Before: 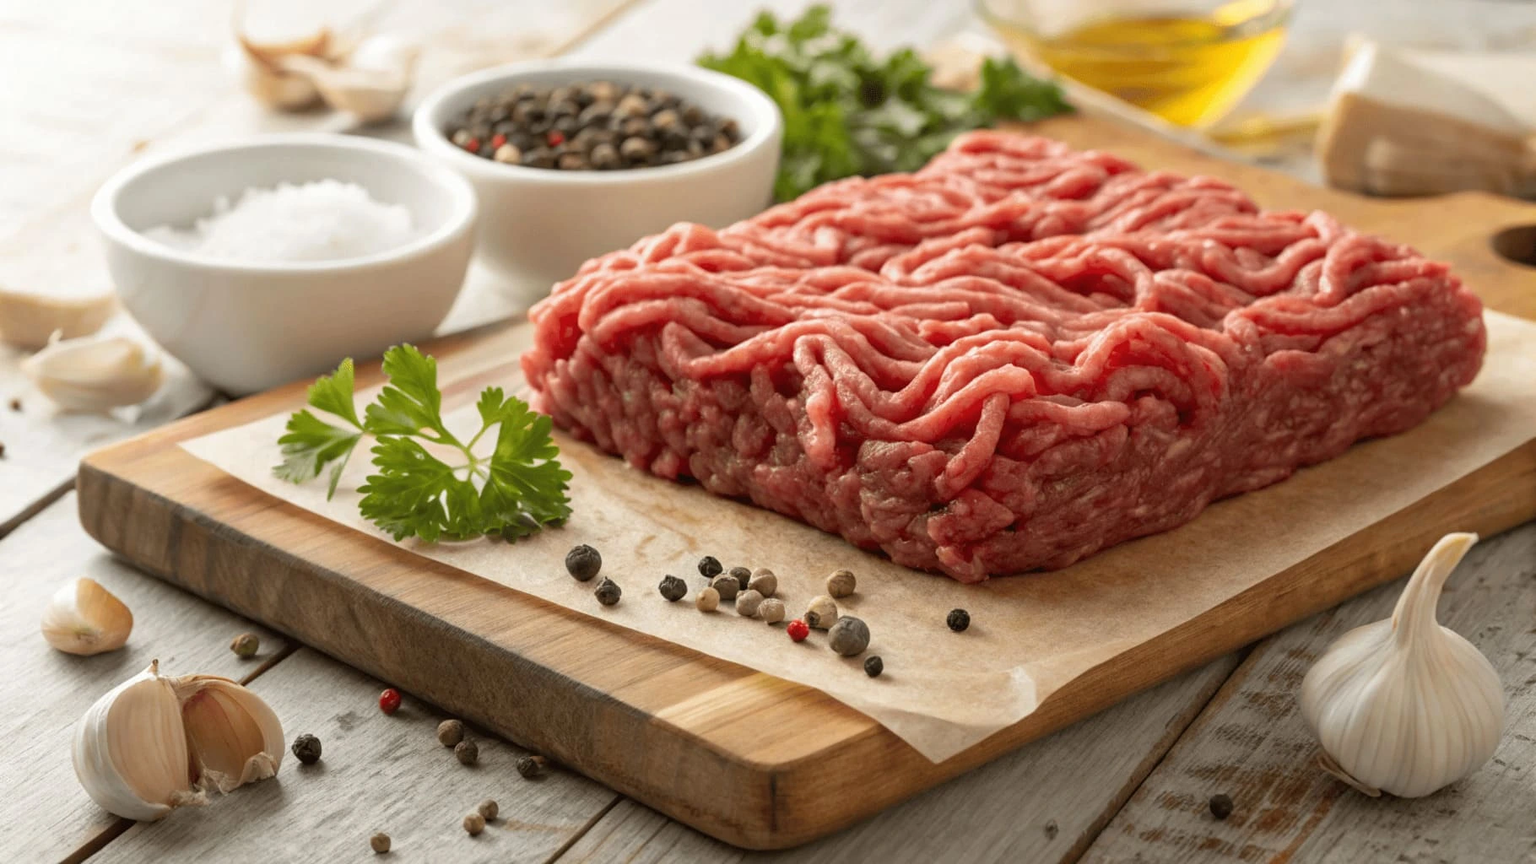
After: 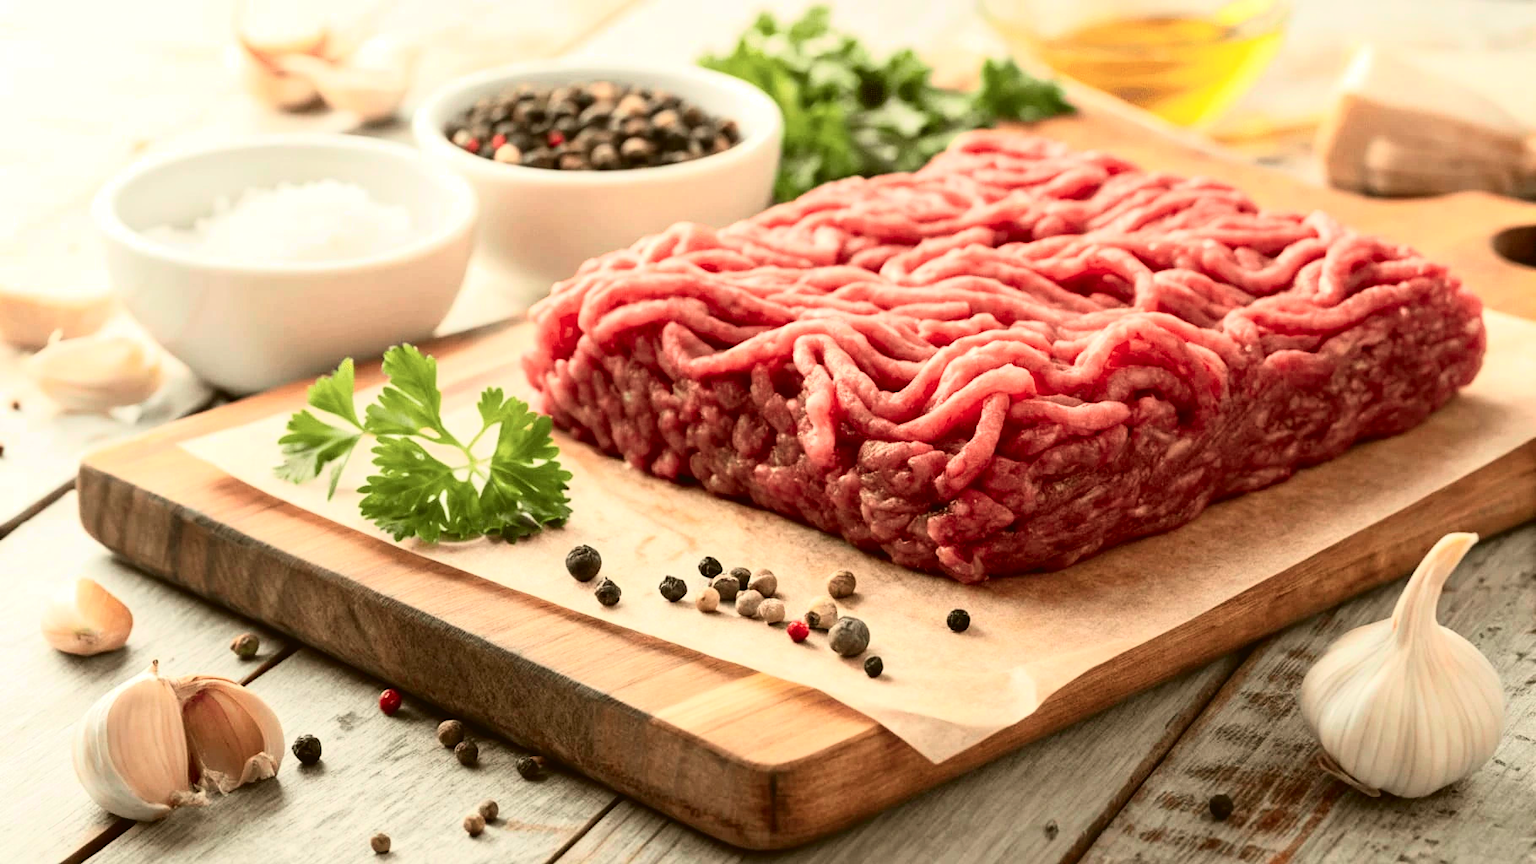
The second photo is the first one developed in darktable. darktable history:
tone equalizer: -8 EV -0.417 EV, -7 EV -0.389 EV, -6 EV -0.333 EV, -5 EV -0.222 EV, -3 EV 0.222 EV, -2 EV 0.333 EV, -1 EV 0.389 EV, +0 EV 0.417 EV, edges refinement/feathering 500, mask exposure compensation -1.57 EV, preserve details no
tone curve: curves: ch0 [(0.003, 0.032) (0.037, 0.037) (0.142, 0.117) (0.279, 0.311) (0.405, 0.49) (0.526, 0.651) (0.722, 0.857) (0.875, 0.946) (1, 0.98)]; ch1 [(0, 0) (0.305, 0.325) (0.453, 0.437) (0.482, 0.474) (0.501, 0.498) (0.515, 0.523) (0.559, 0.591) (0.6, 0.643) (0.656, 0.707) (1, 1)]; ch2 [(0, 0) (0.323, 0.277) (0.424, 0.396) (0.479, 0.484) (0.499, 0.502) (0.515, 0.537) (0.573, 0.602) (0.653, 0.675) (0.75, 0.756) (1, 1)], color space Lab, independent channels, preserve colors none
